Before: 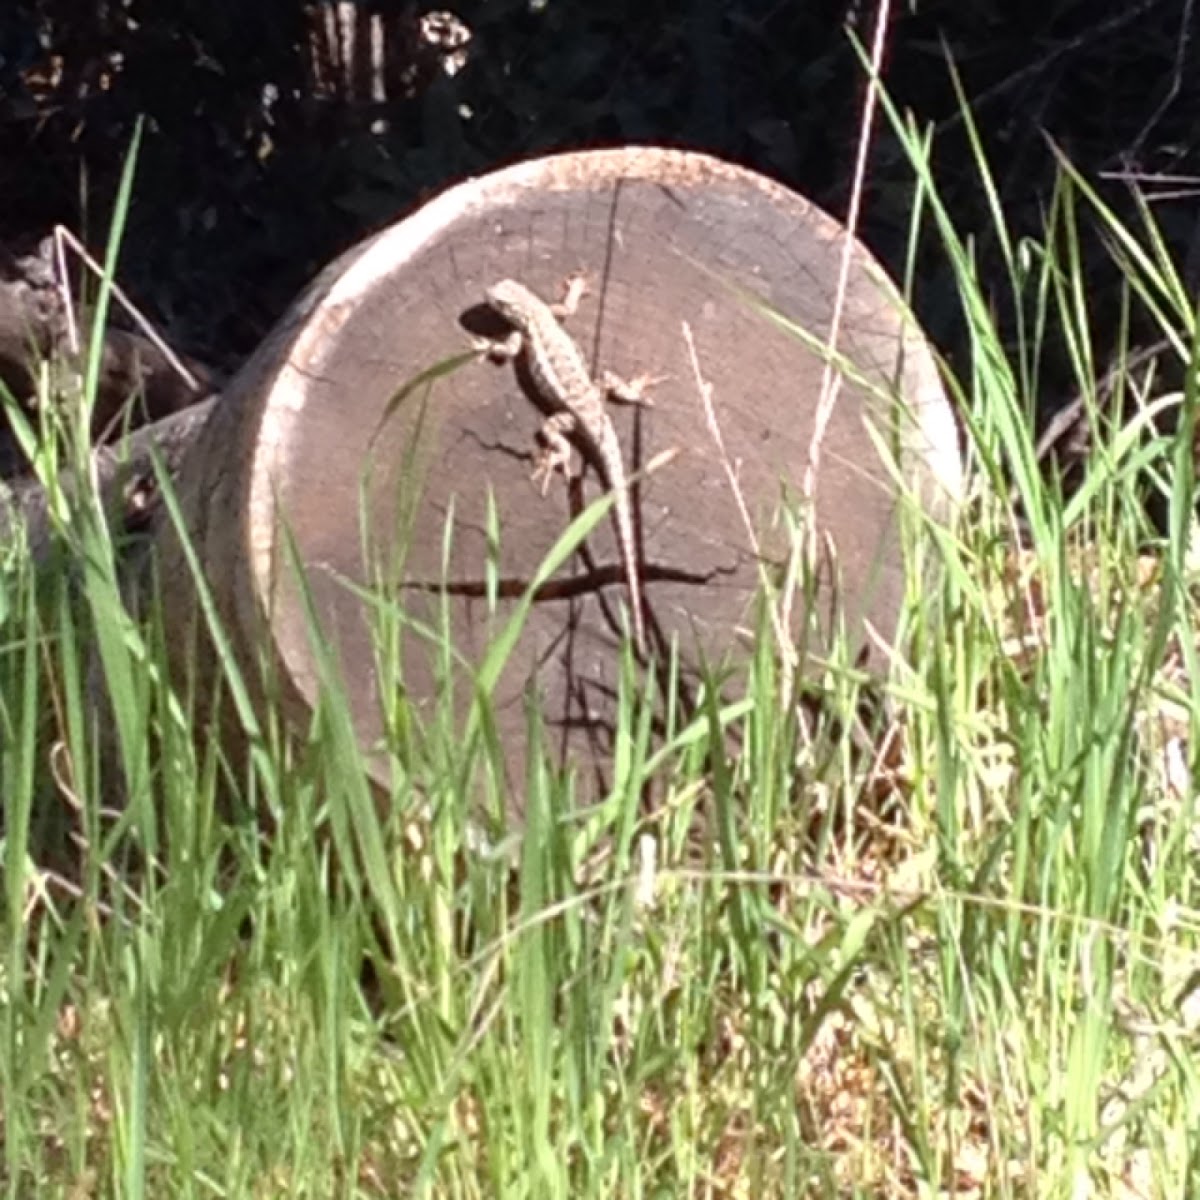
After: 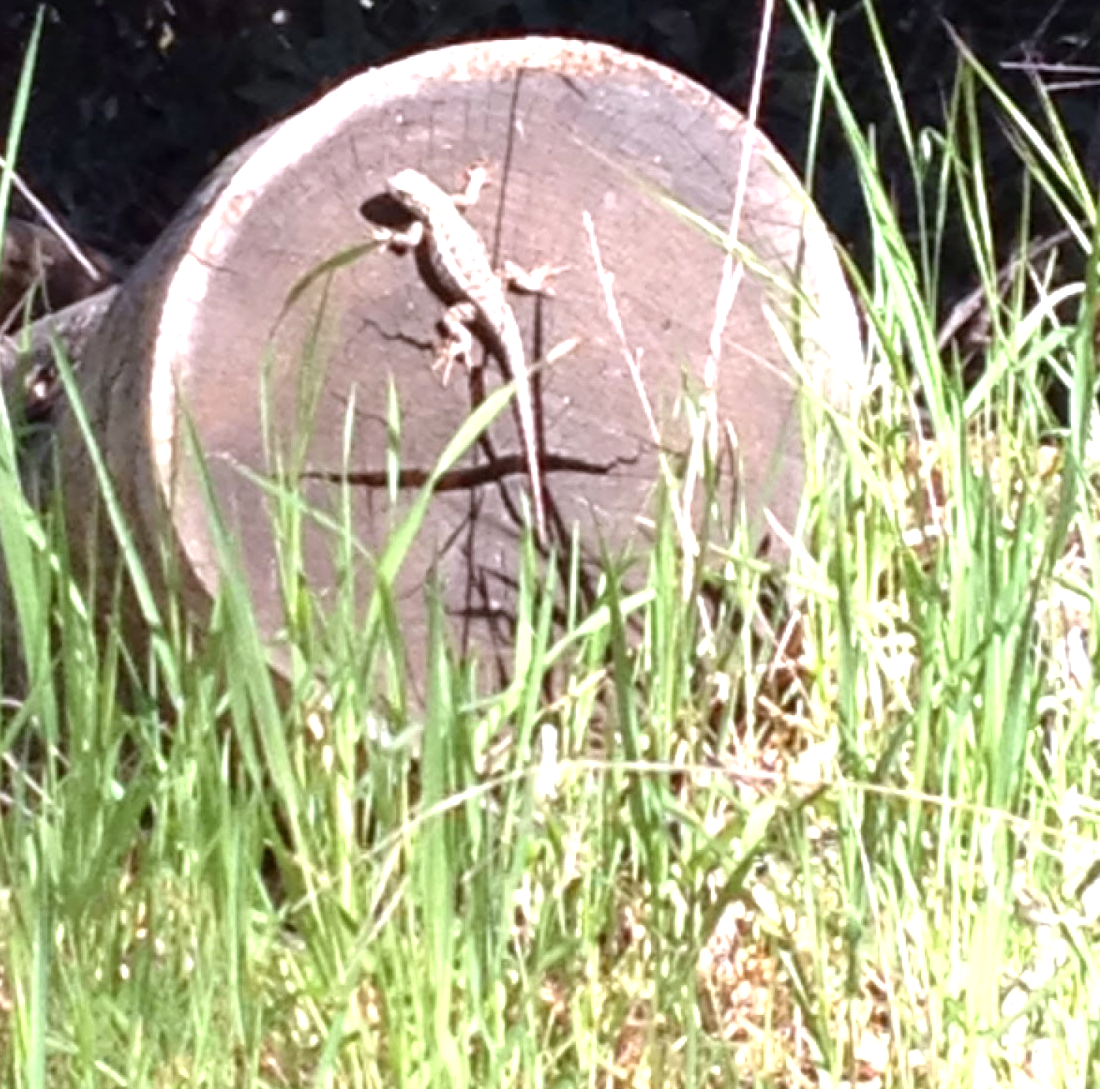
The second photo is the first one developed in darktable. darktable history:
white balance: red 0.984, blue 1.059
exposure: exposure 0.64 EV, compensate highlight preservation false
crop and rotate: left 8.262%, top 9.226%
